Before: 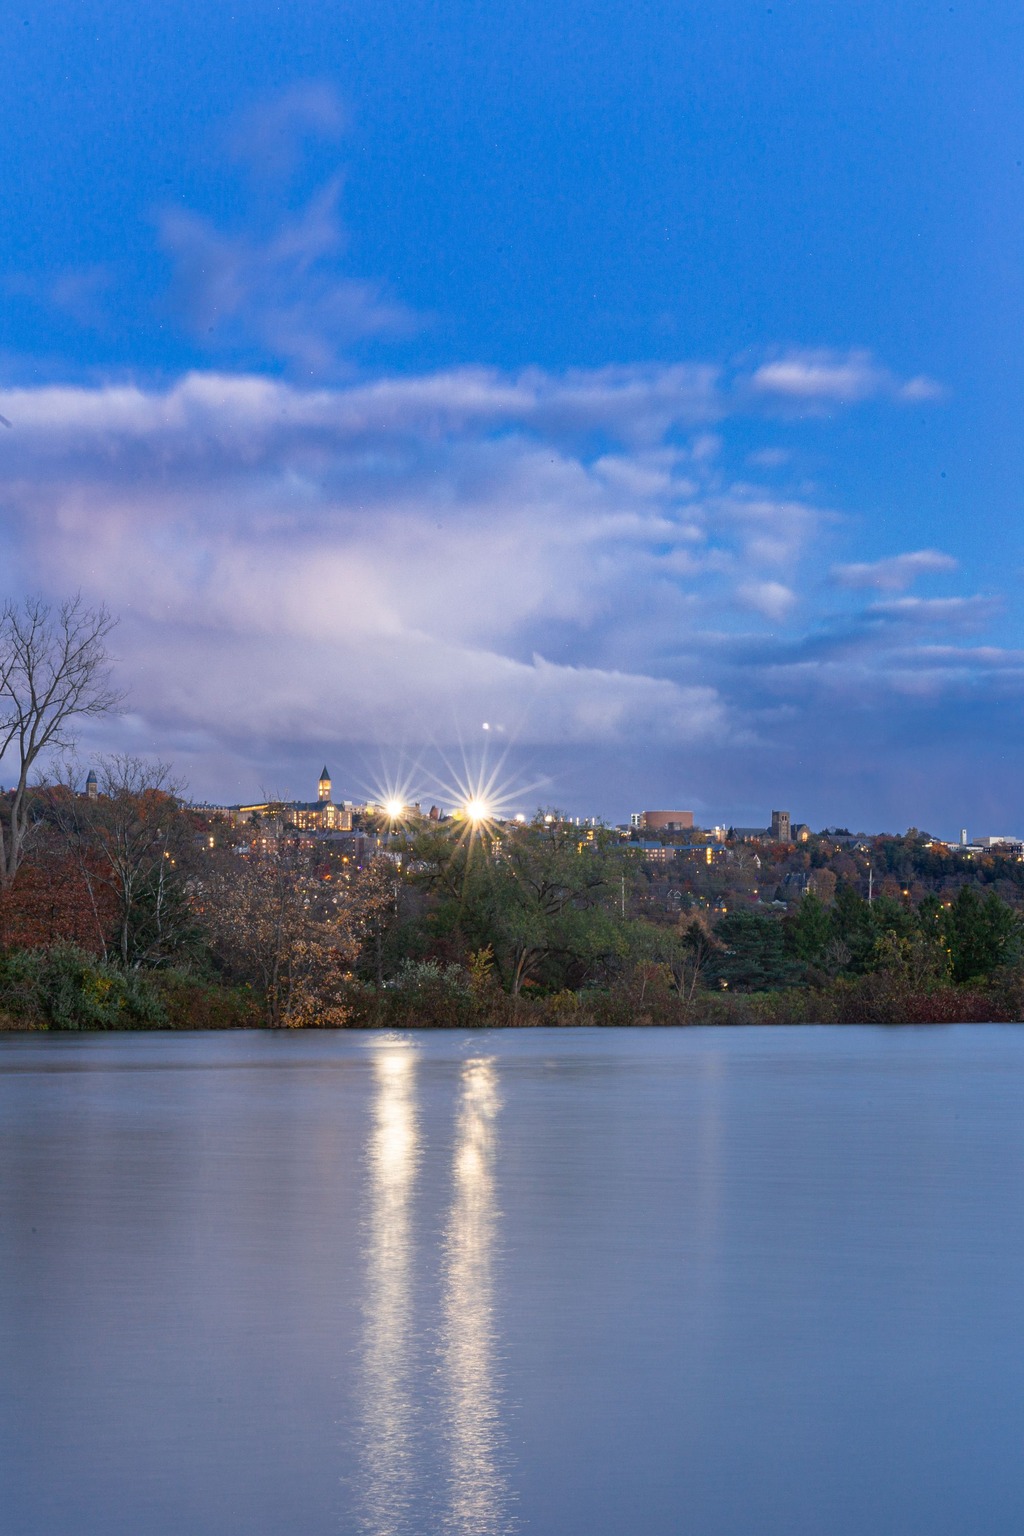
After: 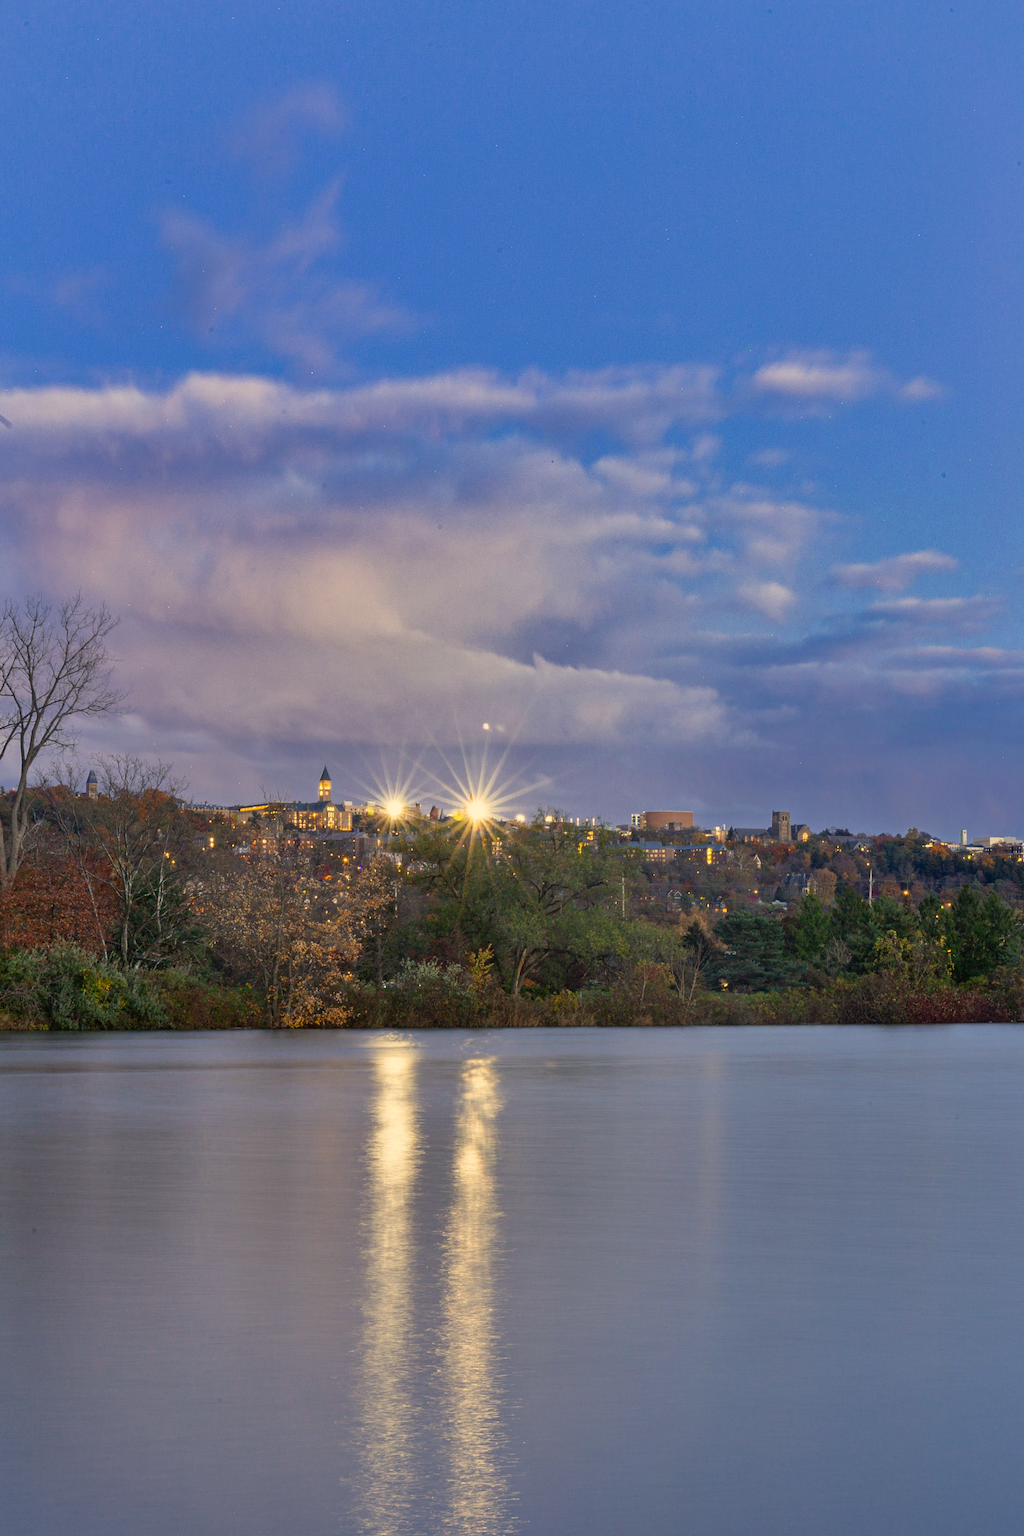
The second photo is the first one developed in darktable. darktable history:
shadows and highlights: white point adjustment -3.64, highlights -63.34, highlights color adjustment 42%, soften with gaussian
color correction: highlights a* 2.72, highlights b* 22.8
